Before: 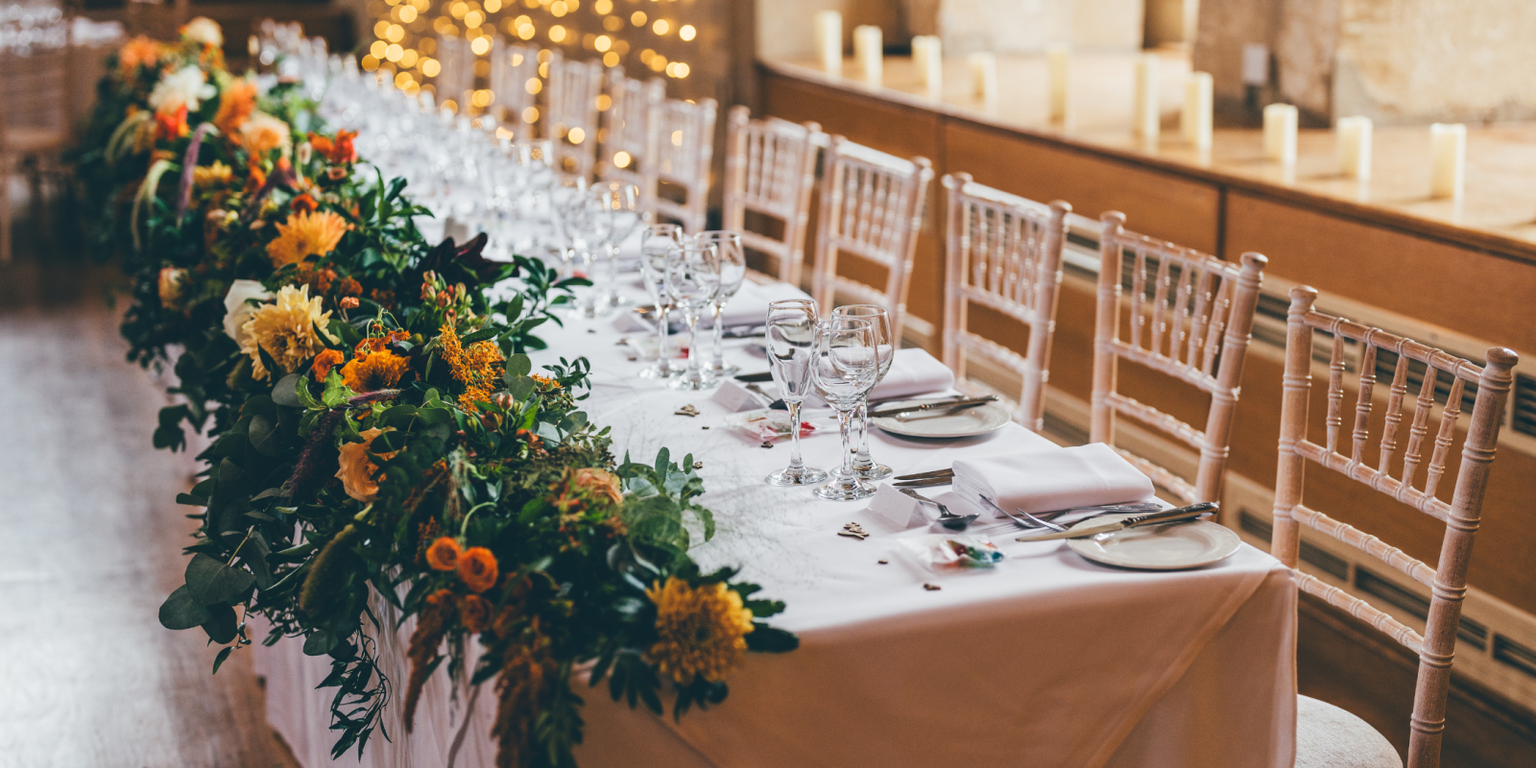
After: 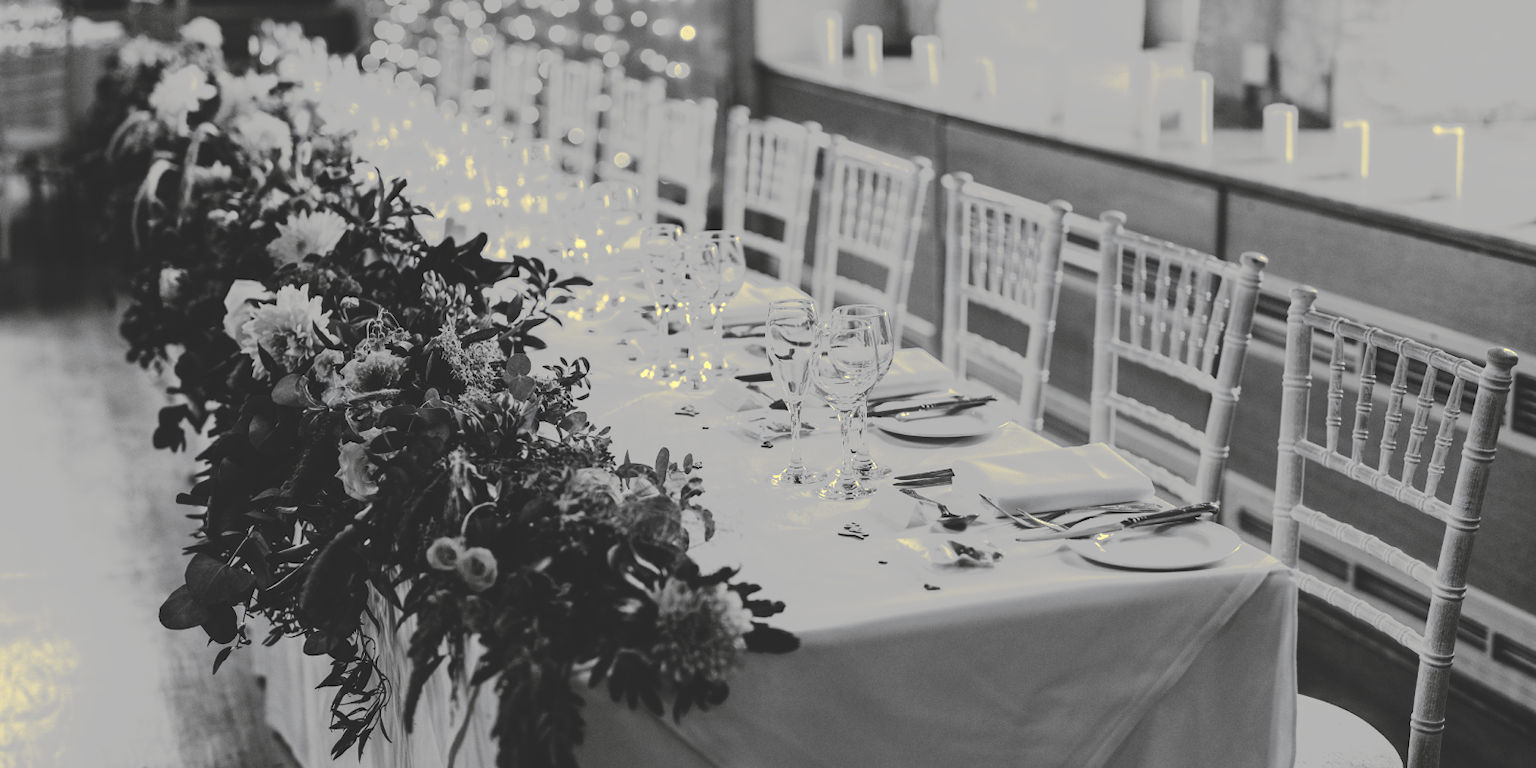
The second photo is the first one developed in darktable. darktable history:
tone curve: curves: ch0 [(0, 0) (0.003, 0.118) (0.011, 0.118) (0.025, 0.122) (0.044, 0.131) (0.069, 0.142) (0.1, 0.155) (0.136, 0.168) (0.177, 0.183) (0.224, 0.216) (0.277, 0.265) (0.335, 0.337) (0.399, 0.415) (0.468, 0.506) (0.543, 0.586) (0.623, 0.665) (0.709, 0.716) (0.801, 0.737) (0.898, 0.744) (1, 1)], preserve colors none
color look up table: target L [100, 81.69, 69.98, 78.8, 75.88, 68.49, 64.74, 56.71, 49.64, 43.73, 44, 23.52, 5.464, 205.38, 72.94, 75.88, 63.22, 67.74, 61.32, 62.46, 45.36, 38.52, 25.76, 100, 100, 81.69, 77.34, 64.74, 100, 67.74, 53.19, 65.49, 69.98, 81.69, 65.11, 44.41, 29.73, 37.13, 35.44, 18.94, 11.76, 81.69, 84.56, 84.56, 72.94, 81.69, 65.49, 53.19, 36.15], target a [-1.815, -0.298, -0.105, -0.102, -0.302, -0.002, -0.001, 0, 0, 0.001, 0, 0, -0.001, 0.001, -0.104, -0.302, -0.001, -0.002, 0, -0.001, 0.001, 0.001, 0, -1.815, -1.815, -0.298, -0.103, -0.001, -1.815, -0.002, 0, -0.001, -0.105, -0.298, 0, 0, 0, 0.001, 0.001, -0.128, 0, -0.298, -0.296, -0.296, -0.104, -0.298, -0.001, 0, 0], target b [25.41, 3.751, 1.302, 1.269, 3.813, 0.019, 0.018, 0.001, 0.001, -0.004, -0.004, -0.003, 0.007, -0.004, 1.291, 3.813, 0.018, 0.019, 0.001, 0.001, -0.004, -0.004, 0, 25.41, 25.41, 3.751, 1.273, 0.018, 25.41, 0.019, 0.001, 0.001, 1.302, 3.751, 0.001, 0.001, 0, -0.004, -0.004, 1.618, 0.001, 3.751, 3.724, 3.724, 1.291, 3.751, 0.001, 0.001, 0], num patches 49
